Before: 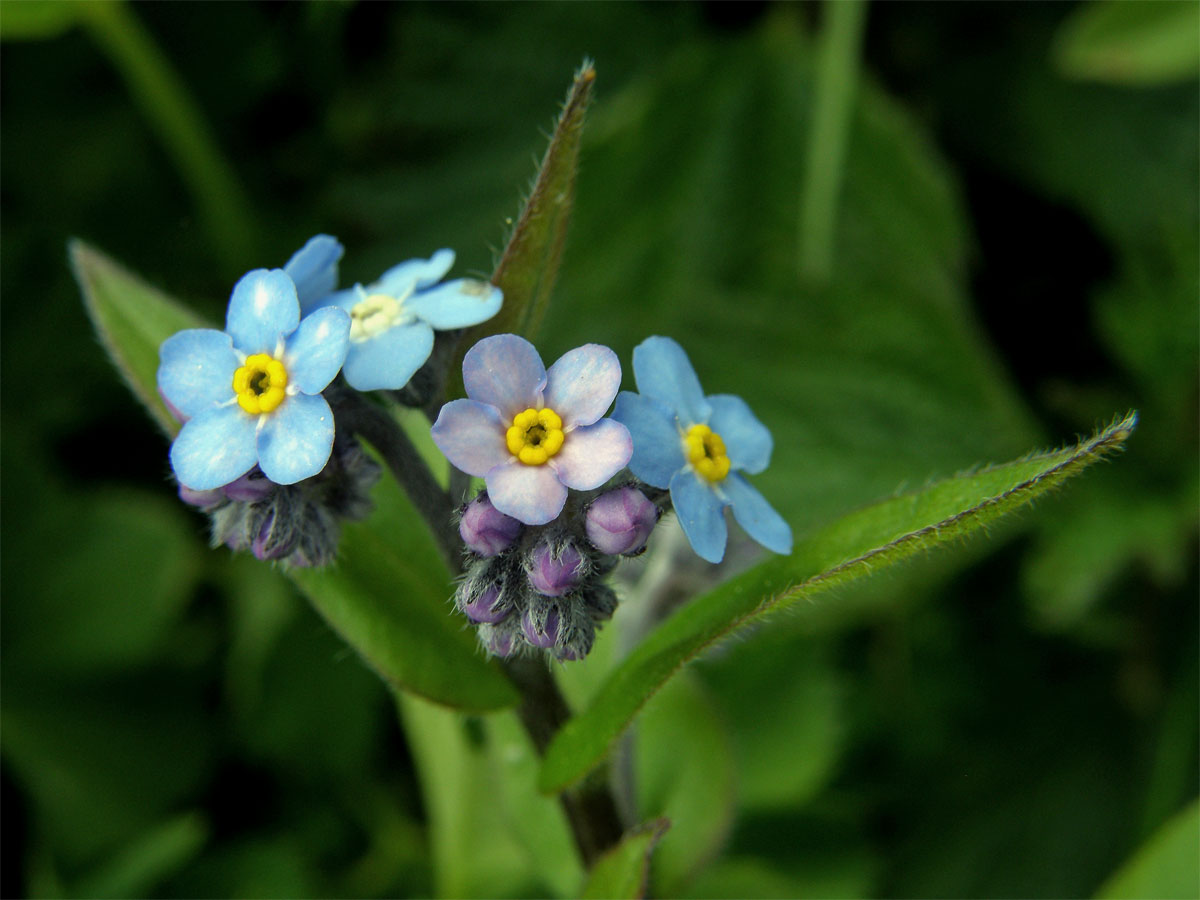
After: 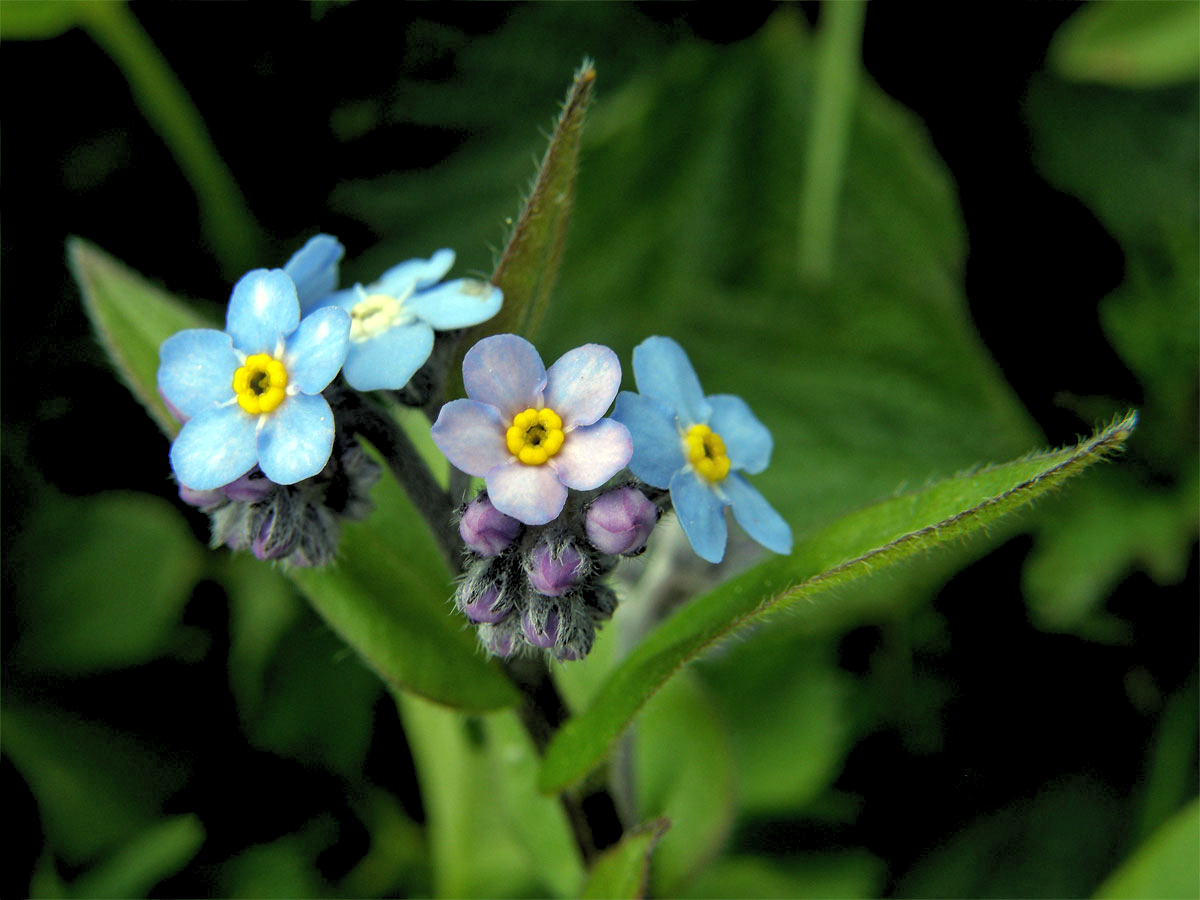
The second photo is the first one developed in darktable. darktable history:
fill light: on, module defaults
rgb levels: levels [[0.01, 0.419, 0.839], [0, 0.5, 1], [0, 0.5, 1]]
shadows and highlights: shadows 25, highlights -25
